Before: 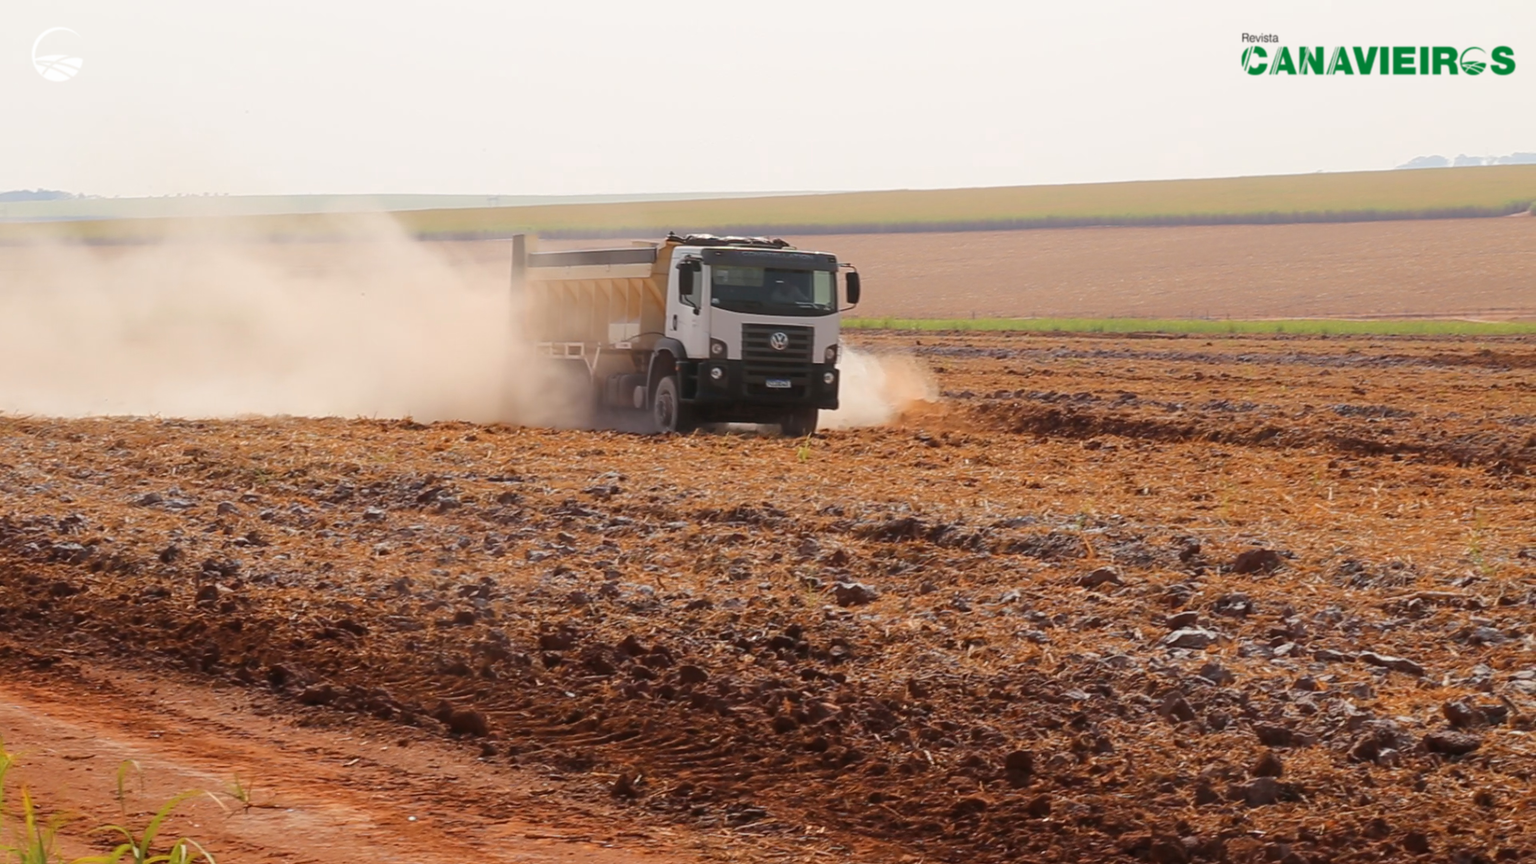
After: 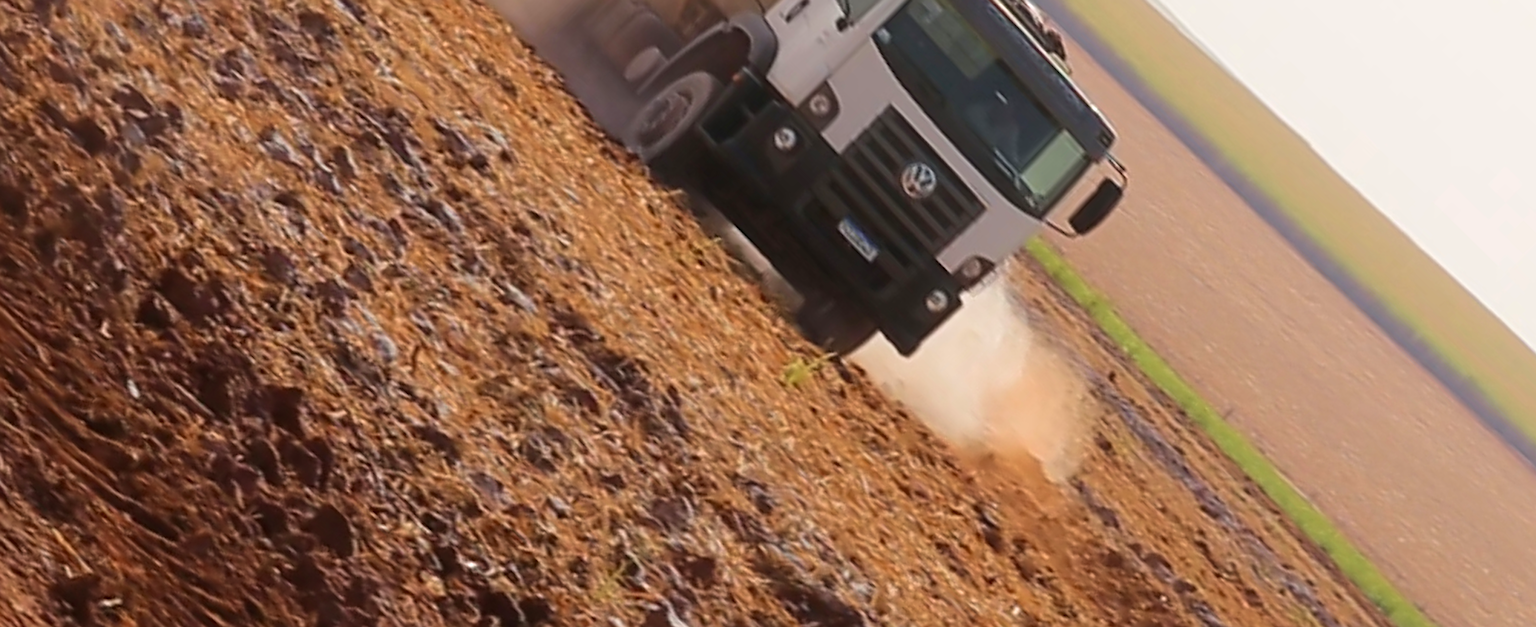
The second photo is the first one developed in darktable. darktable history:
velvia: on, module defaults
crop and rotate: angle -44.52°, top 16.468%, right 0.95%, bottom 11.6%
sharpen: on, module defaults
